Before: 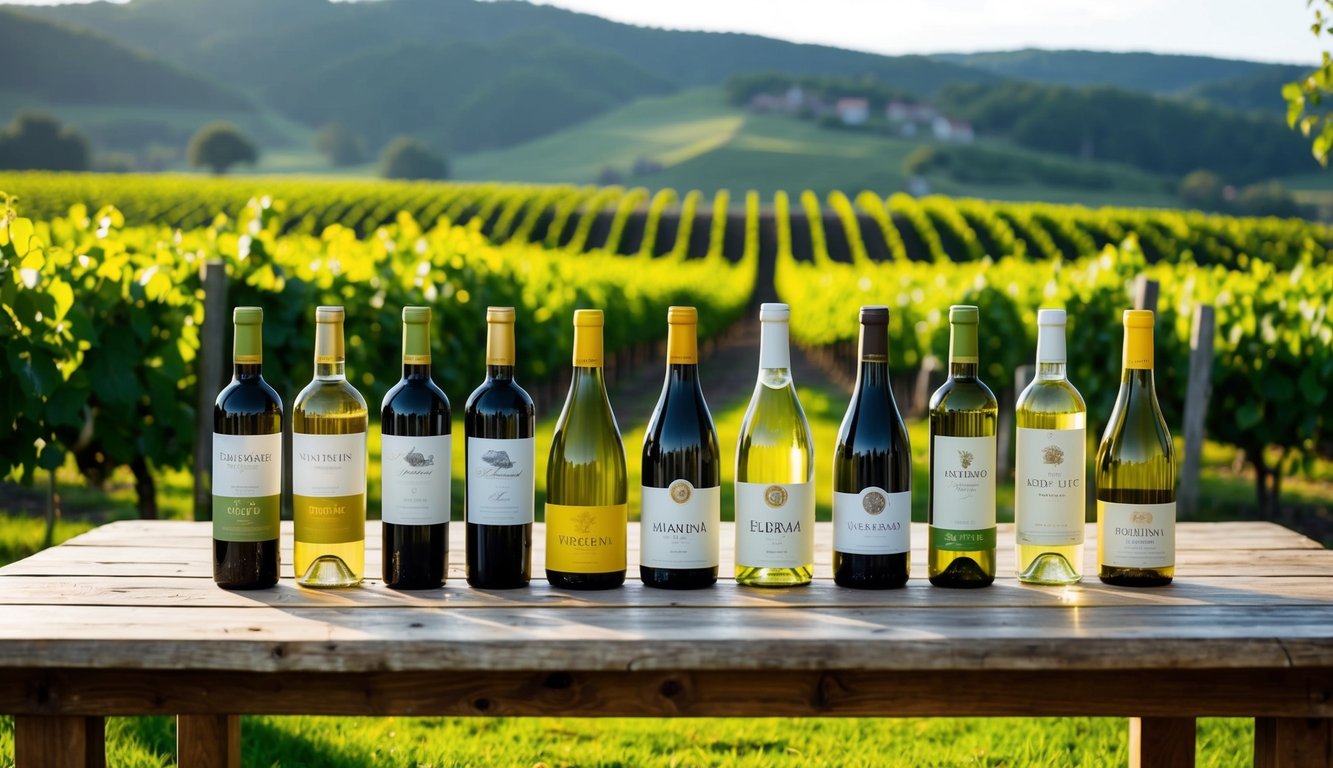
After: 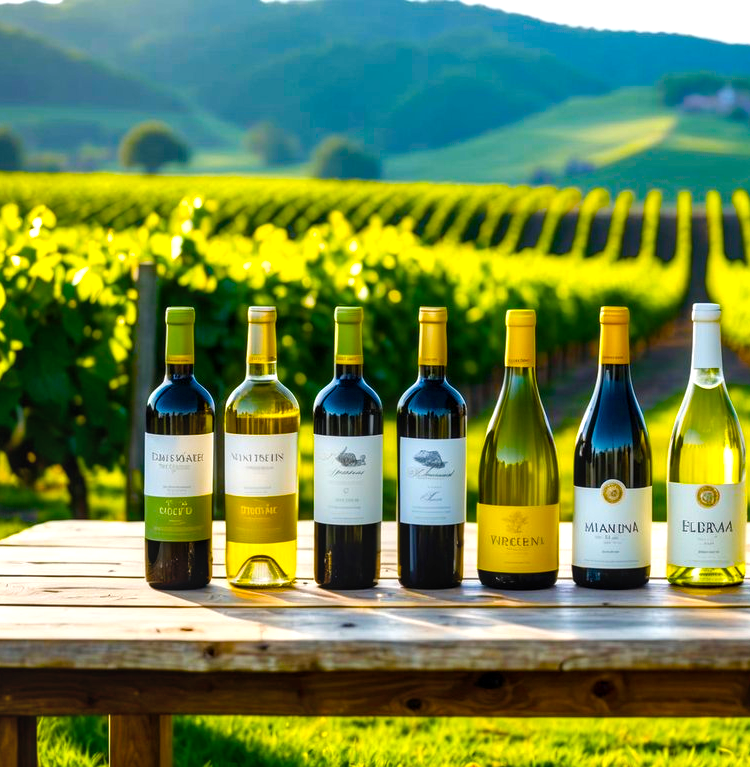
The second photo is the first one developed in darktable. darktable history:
color balance rgb: linear chroma grading › shadows 10%, linear chroma grading › highlights 10%, linear chroma grading › global chroma 15%, linear chroma grading › mid-tones 15%, perceptual saturation grading › global saturation 40%, perceptual saturation grading › highlights -25%, perceptual saturation grading › mid-tones 35%, perceptual saturation grading › shadows 35%, perceptual brilliance grading › global brilliance 11.29%, global vibrance 11.29%
local contrast: on, module defaults
crop: left 5.114%, right 38.589%
